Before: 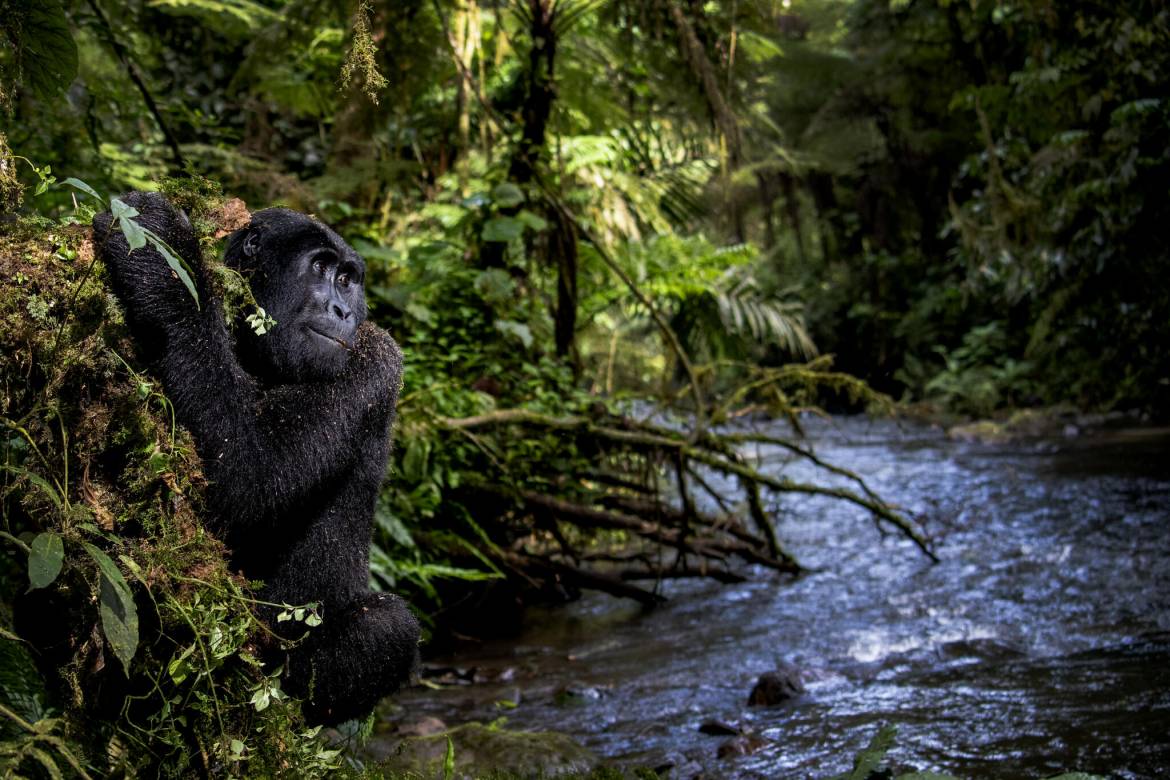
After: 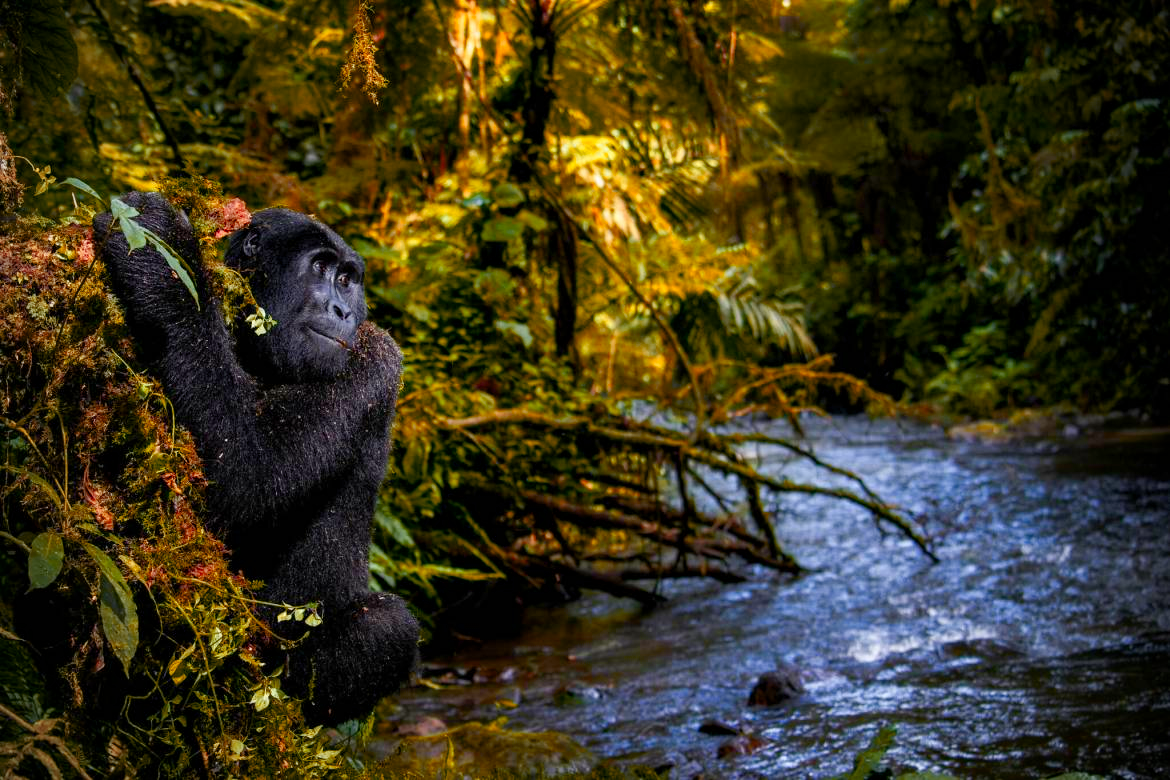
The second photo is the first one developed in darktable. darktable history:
vignetting: fall-off start 79.88%
color balance rgb: perceptual saturation grading › global saturation 35%, perceptual saturation grading › highlights -30%, perceptual saturation grading › shadows 35%, perceptual brilliance grading › global brilliance 3%, perceptual brilliance grading › highlights -3%, perceptual brilliance grading › shadows 3%
color zones: curves: ch1 [(0.24, 0.629) (0.75, 0.5)]; ch2 [(0.255, 0.454) (0.745, 0.491)], mix 102.12%
